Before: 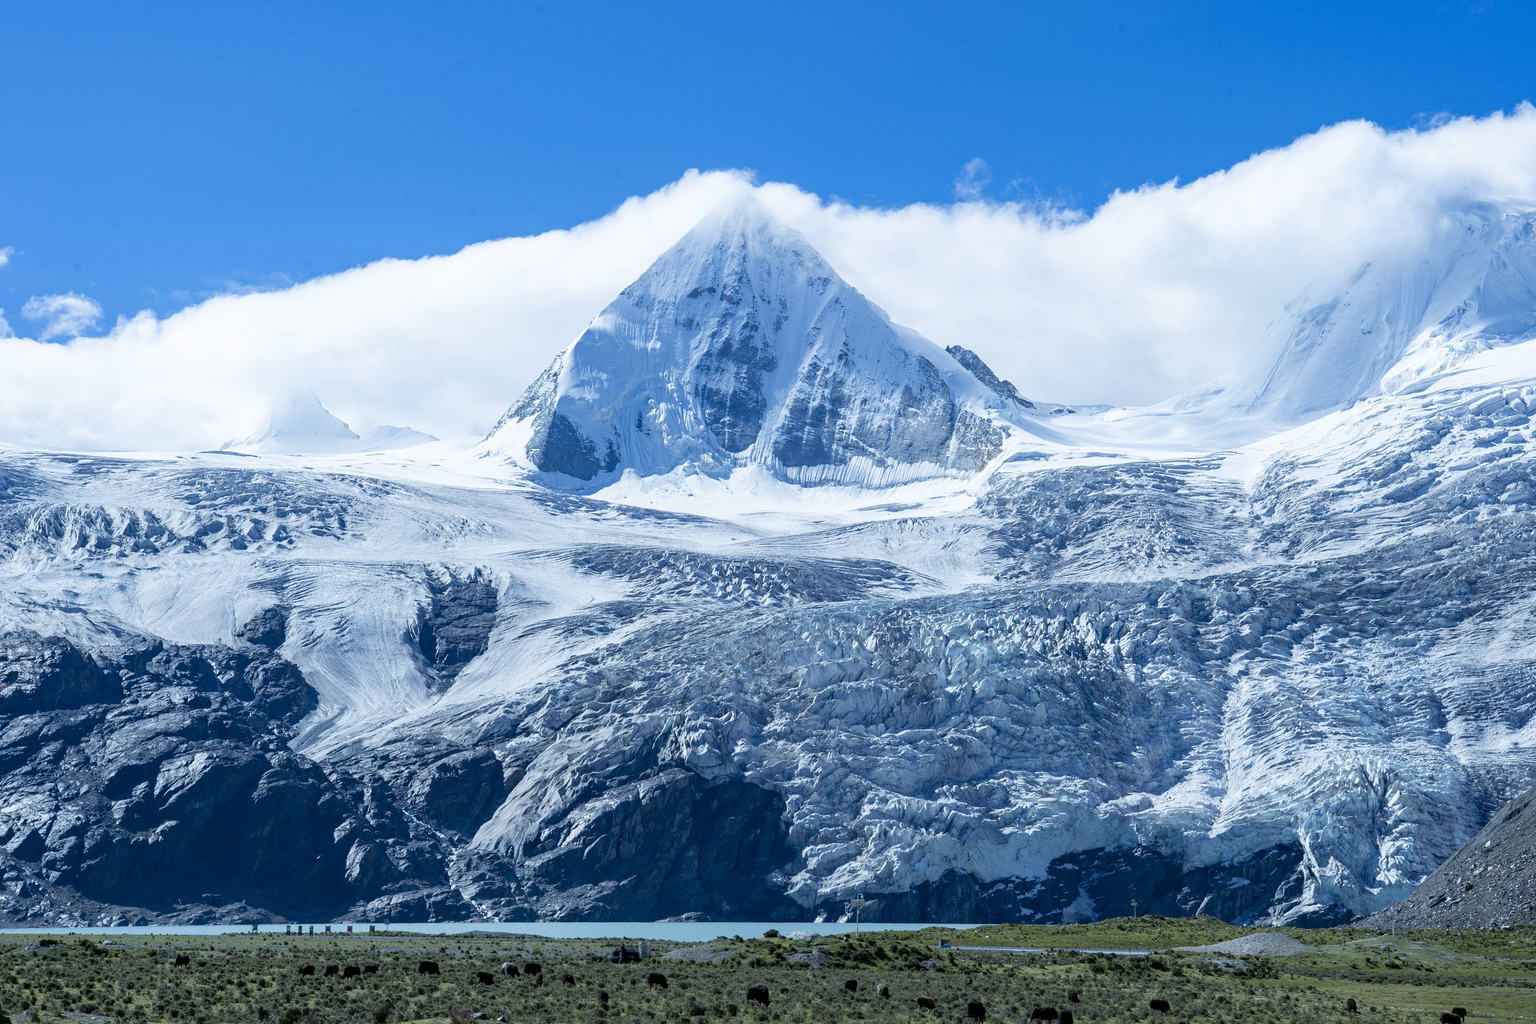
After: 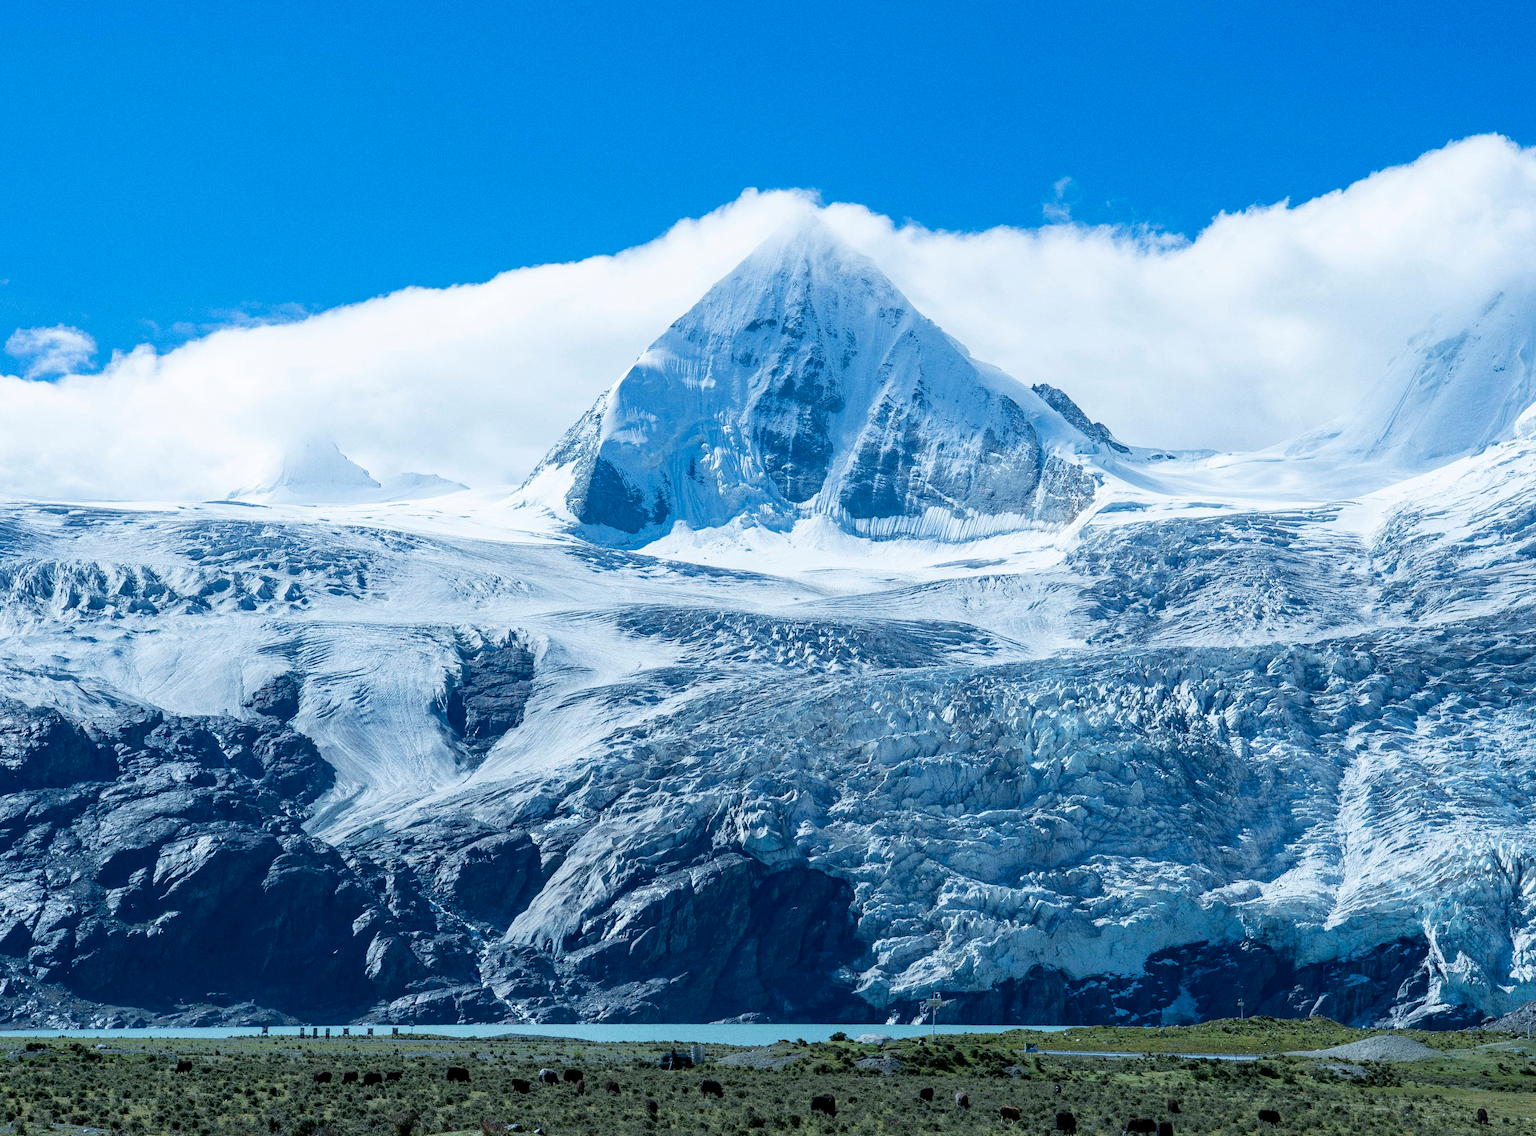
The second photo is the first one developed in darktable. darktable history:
crop and rotate: left 1.088%, right 8.807%
grain: coarseness 0.09 ISO
